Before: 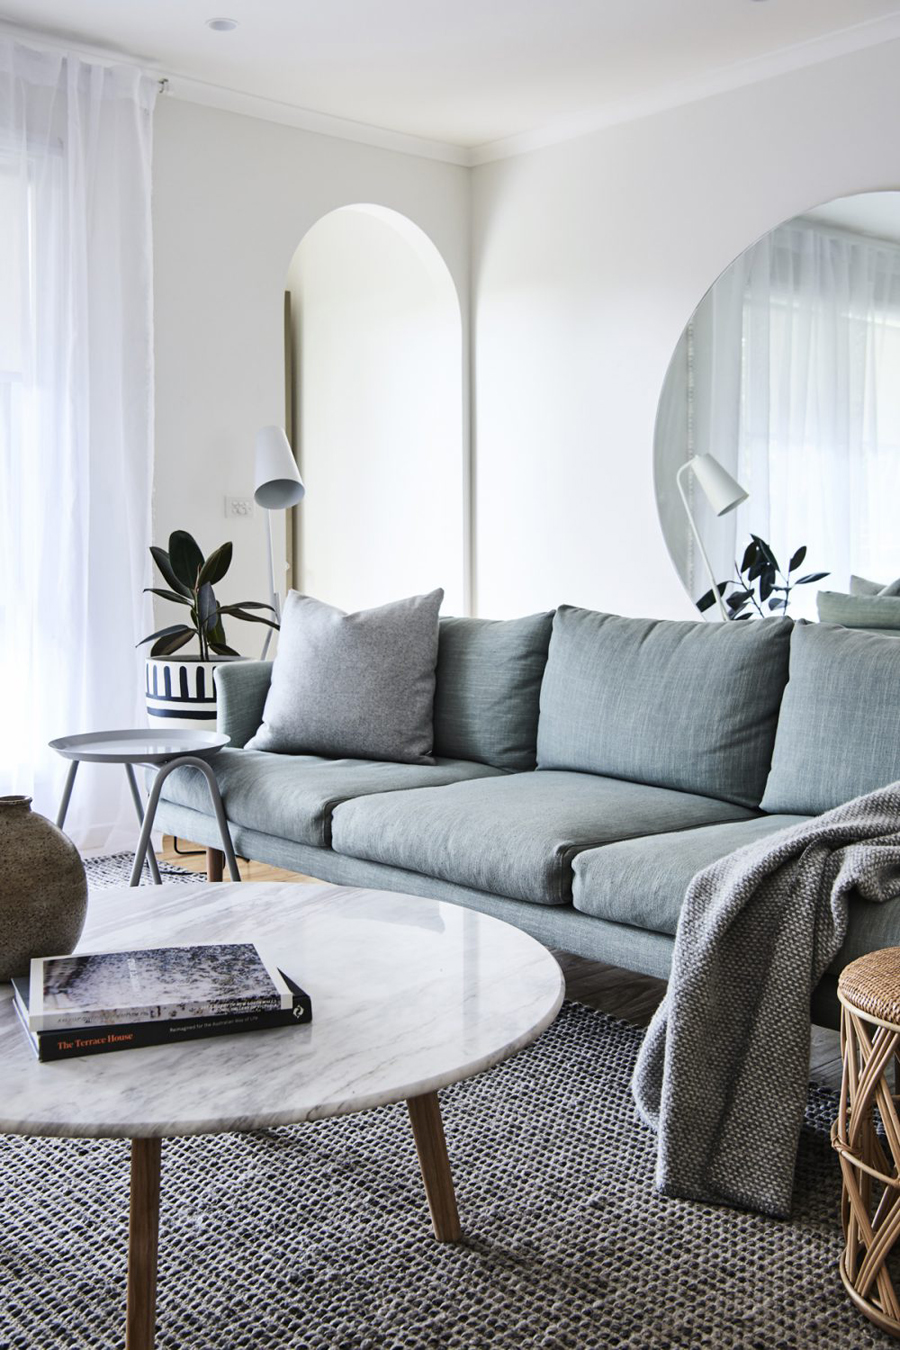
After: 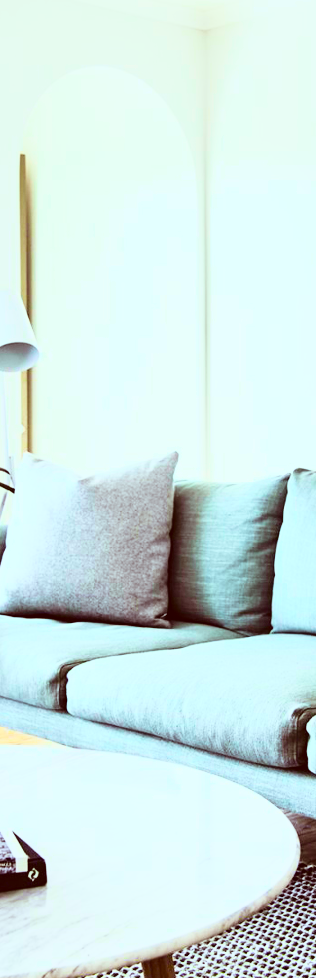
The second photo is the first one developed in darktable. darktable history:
exposure: exposure 1 EV, compensate highlight preservation false
tone curve: curves: ch0 [(0, 0.018) (0.162, 0.128) (0.434, 0.478) (0.667, 0.785) (0.819, 0.943) (1, 0.991)]; ch1 [(0, 0) (0.402, 0.36) (0.476, 0.449) (0.506, 0.505) (0.523, 0.518) (0.582, 0.586) (0.641, 0.668) (0.7, 0.741) (1, 1)]; ch2 [(0, 0) (0.416, 0.403) (0.483, 0.472) (0.503, 0.505) (0.521, 0.519) (0.547, 0.561) (0.597, 0.643) (0.699, 0.759) (0.997, 0.858)], color space Lab, independent channels
filmic rgb: black relative exposure -7.65 EV, white relative exposure 4.56 EV, hardness 3.61, color science v6 (2022)
crop and rotate: left 29.476%, top 10.214%, right 35.32%, bottom 17.333%
color correction: highlights a* -7.23, highlights b* -0.161, shadows a* 20.08, shadows b* 11.73
velvia: on, module defaults
